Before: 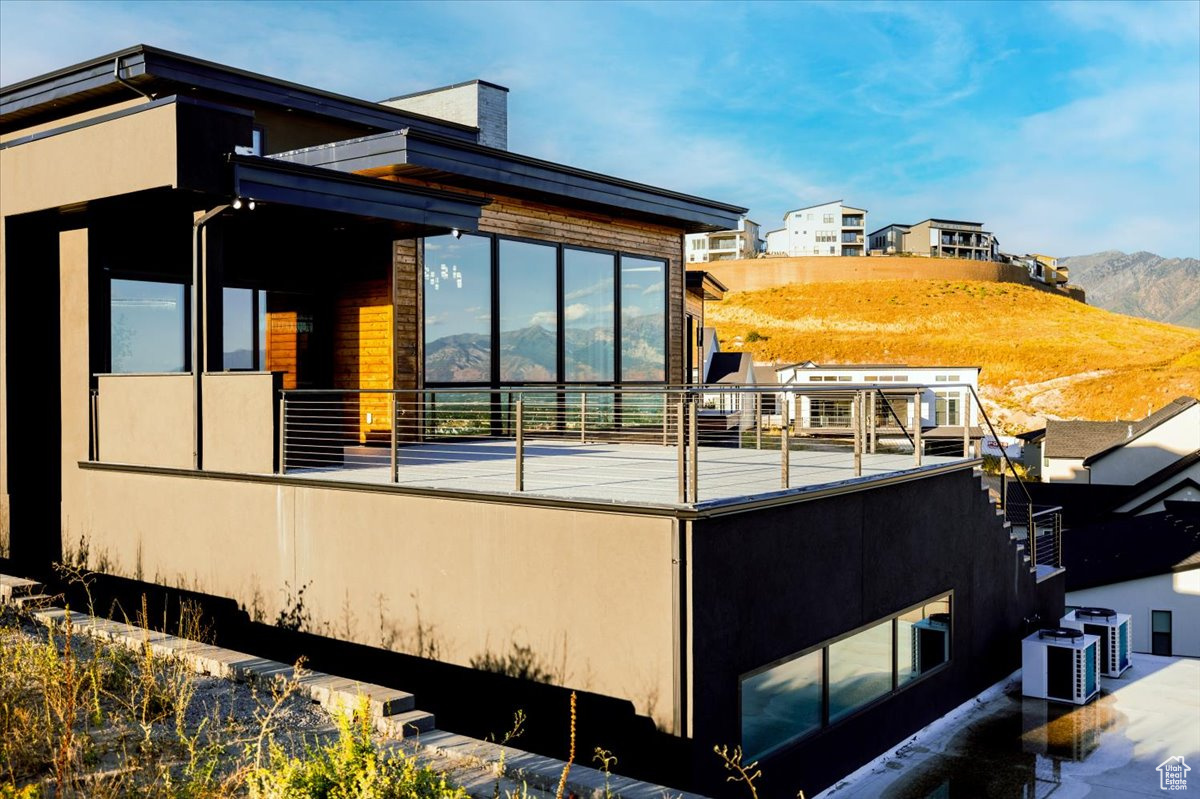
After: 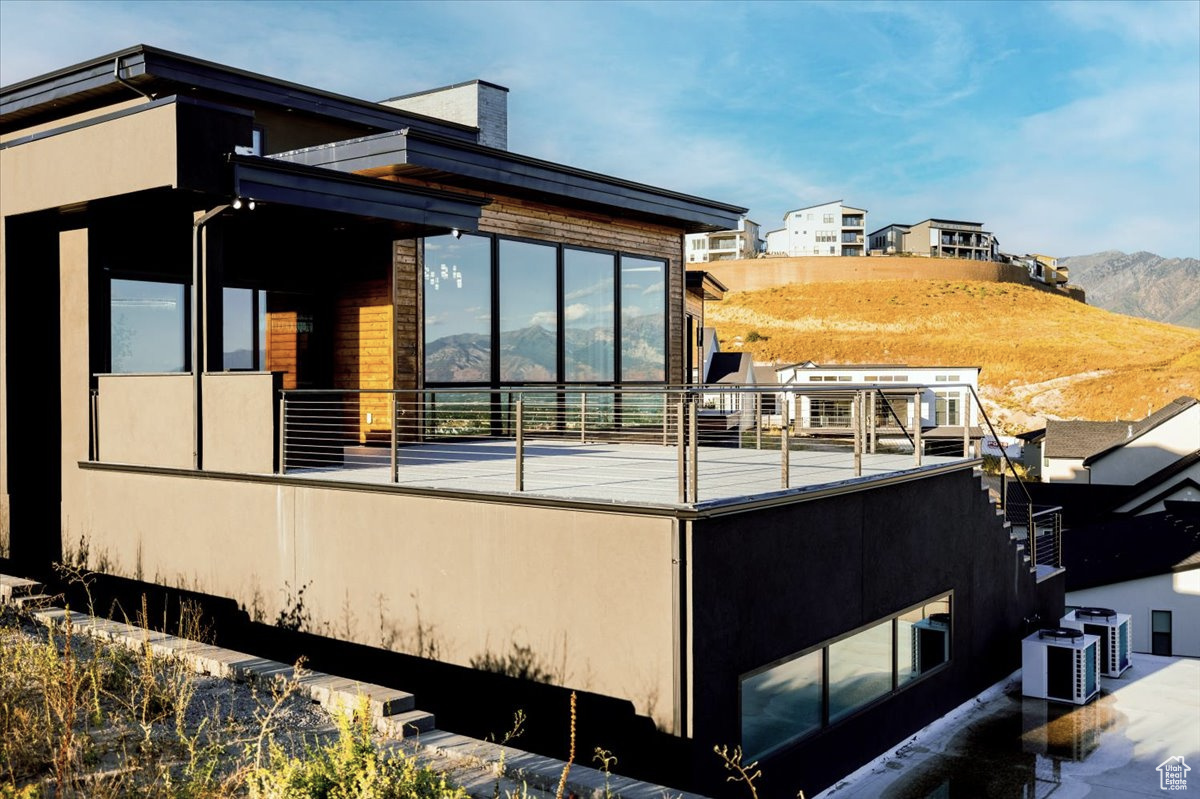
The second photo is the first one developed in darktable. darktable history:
color correction: highlights b* -0.006, saturation 0.78
